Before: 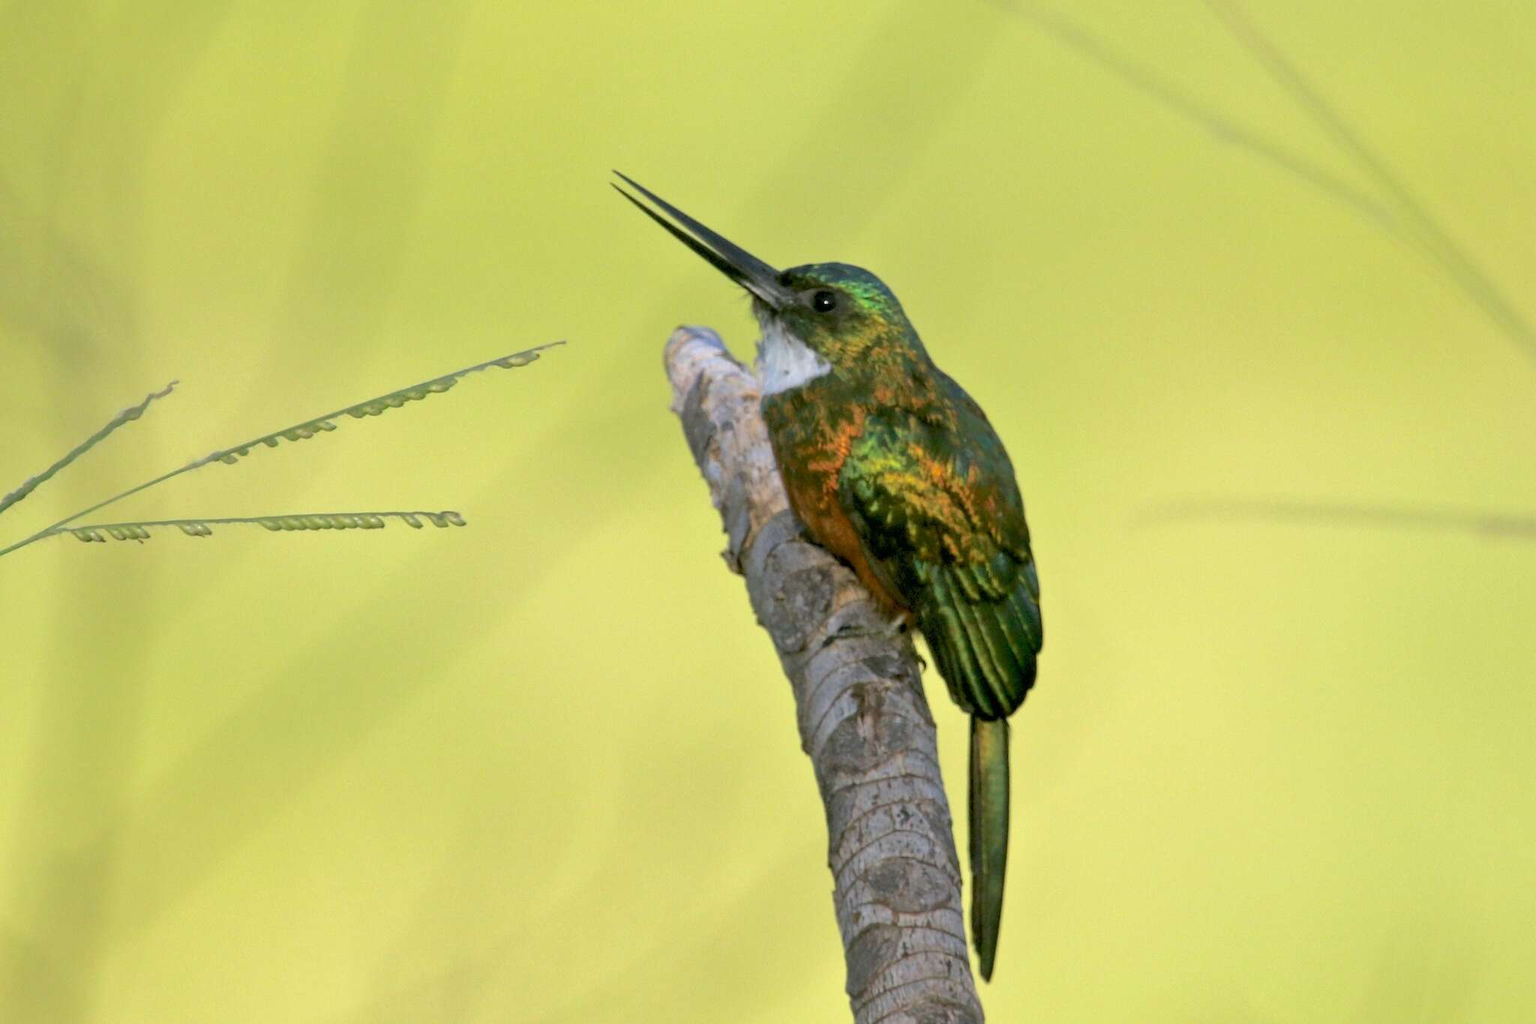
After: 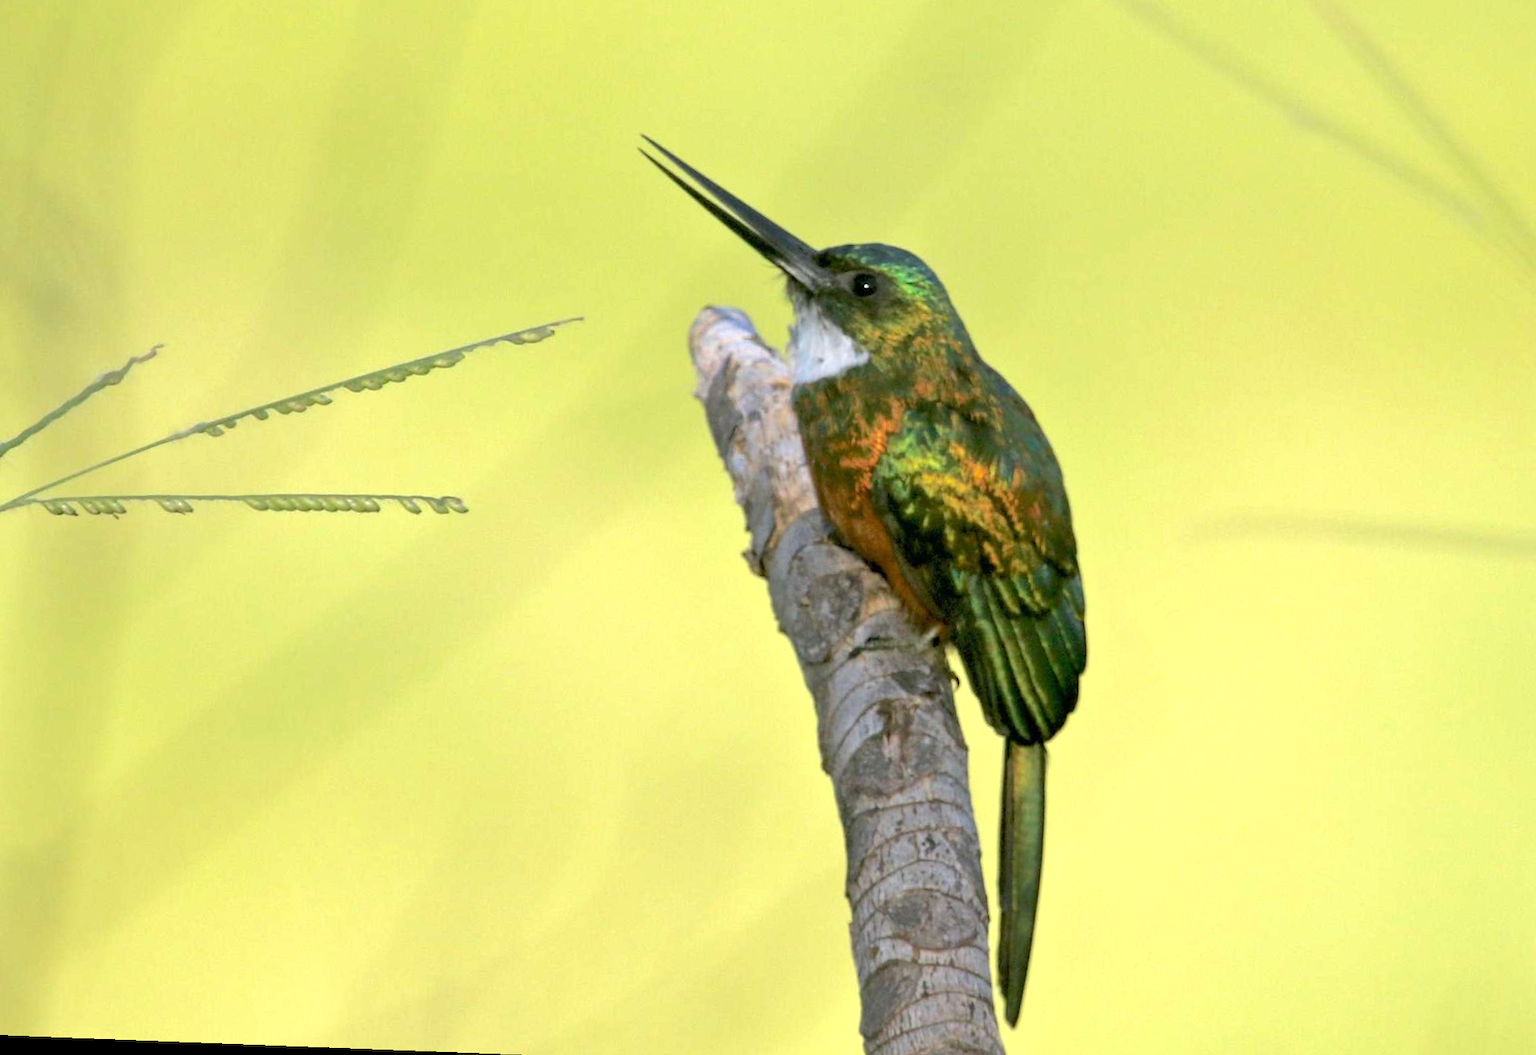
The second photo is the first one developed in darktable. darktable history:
crop: left 3.305%, top 6.436%, right 6.389%, bottom 3.258%
exposure: exposure 0.375 EV, compensate highlight preservation false
rotate and perspective: rotation 2.17°, automatic cropping off
